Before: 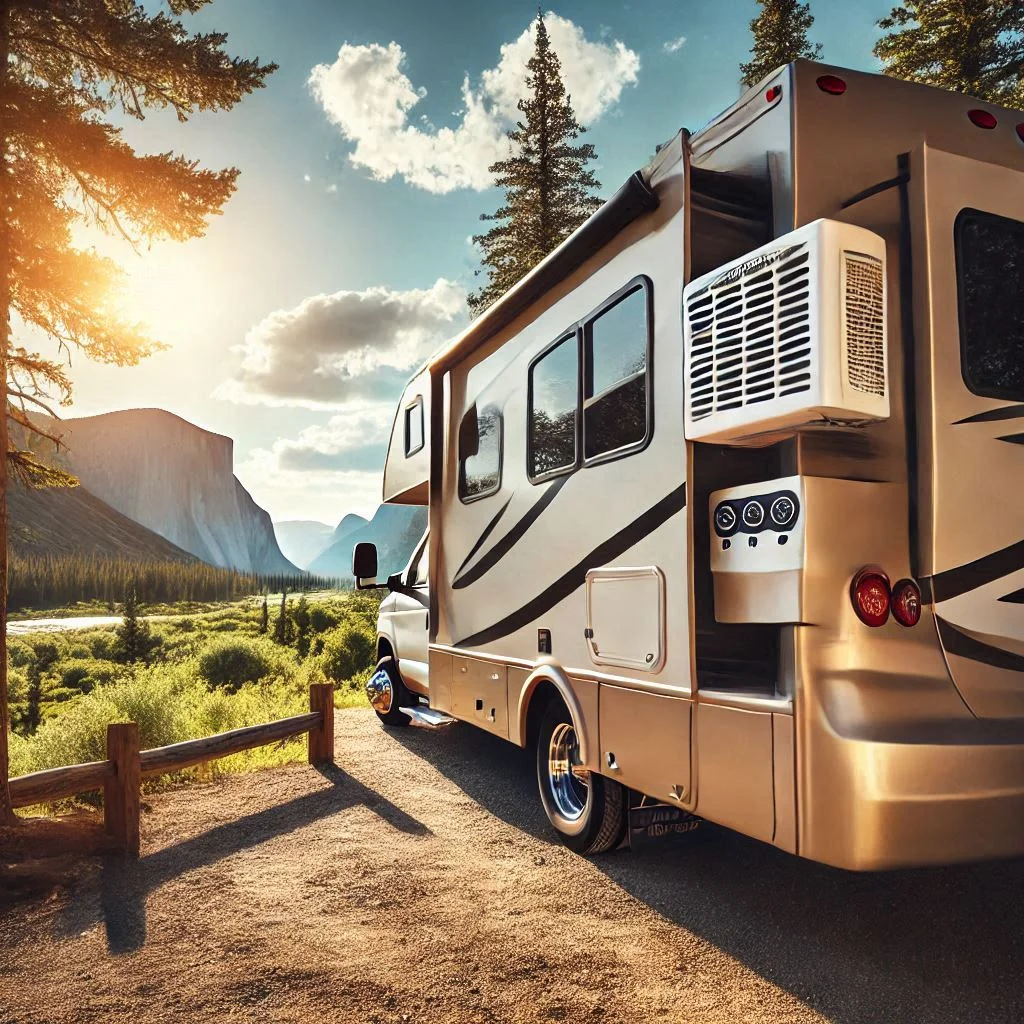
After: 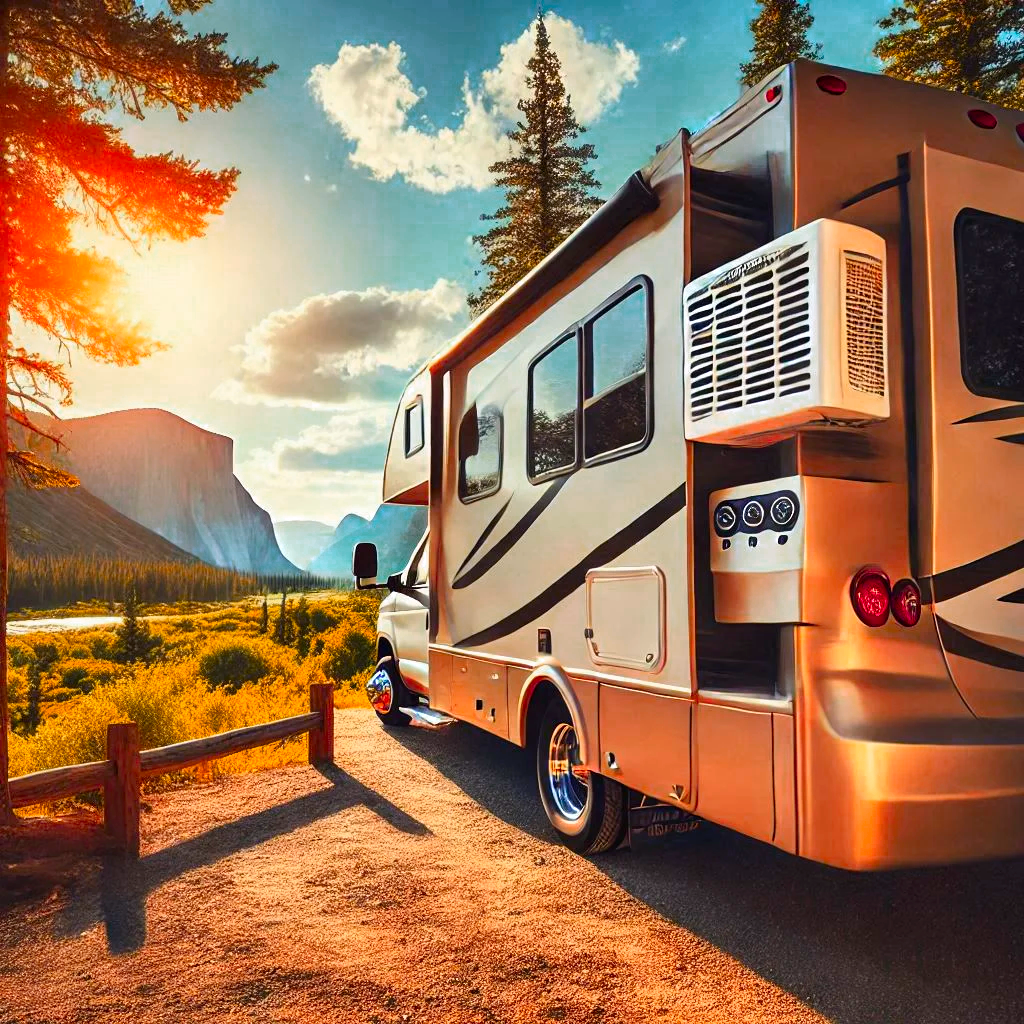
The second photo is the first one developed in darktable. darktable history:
color balance rgb: perceptual saturation grading › global saturation 25.18%
color zones: curves: ch0 [(0.473, 0.374) (0.742, 0.784)]; ch1 [(0.354, 0.737) (0.742, 0.705)]; ch2 [(0.318, 0.421) (0.758, 0.532)]
